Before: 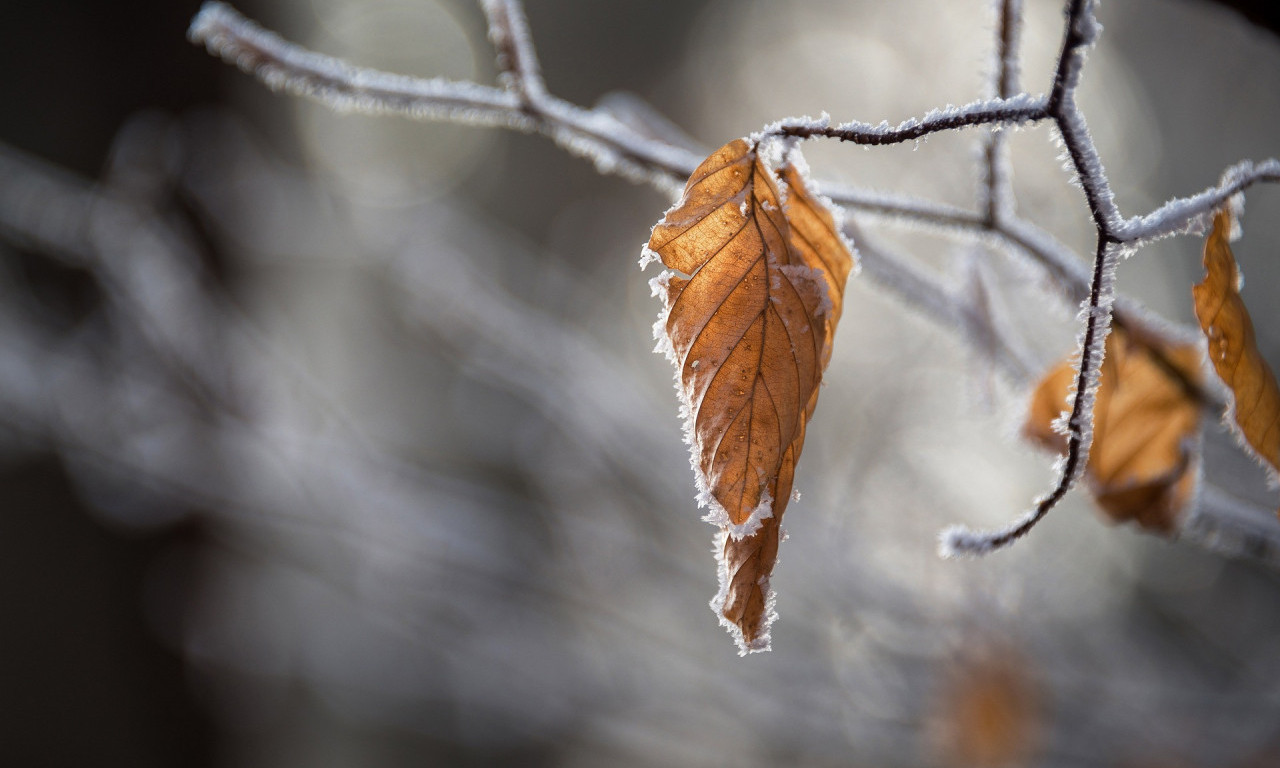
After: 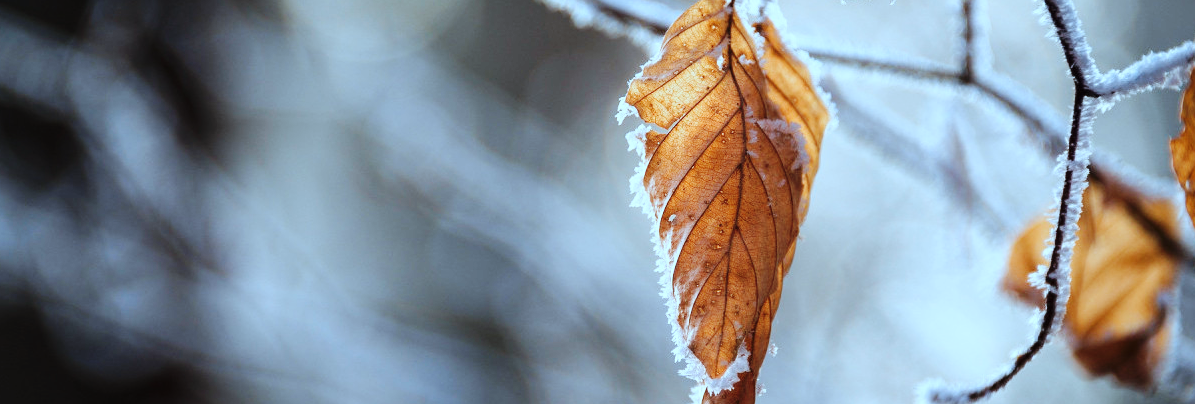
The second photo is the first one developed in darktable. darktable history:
color correction: highlights a* -9.71, highlights b* -21.09
crop: left 1.808%, top 19.094%, right 4.788%, bottom 28.177%
base curve: curves: ch0 [(0, 0) (0.036, 0.025) (0.121, 0.166) (0.206, 0.329) (0.605, 0.79) (1, 1)], preserve colors none
